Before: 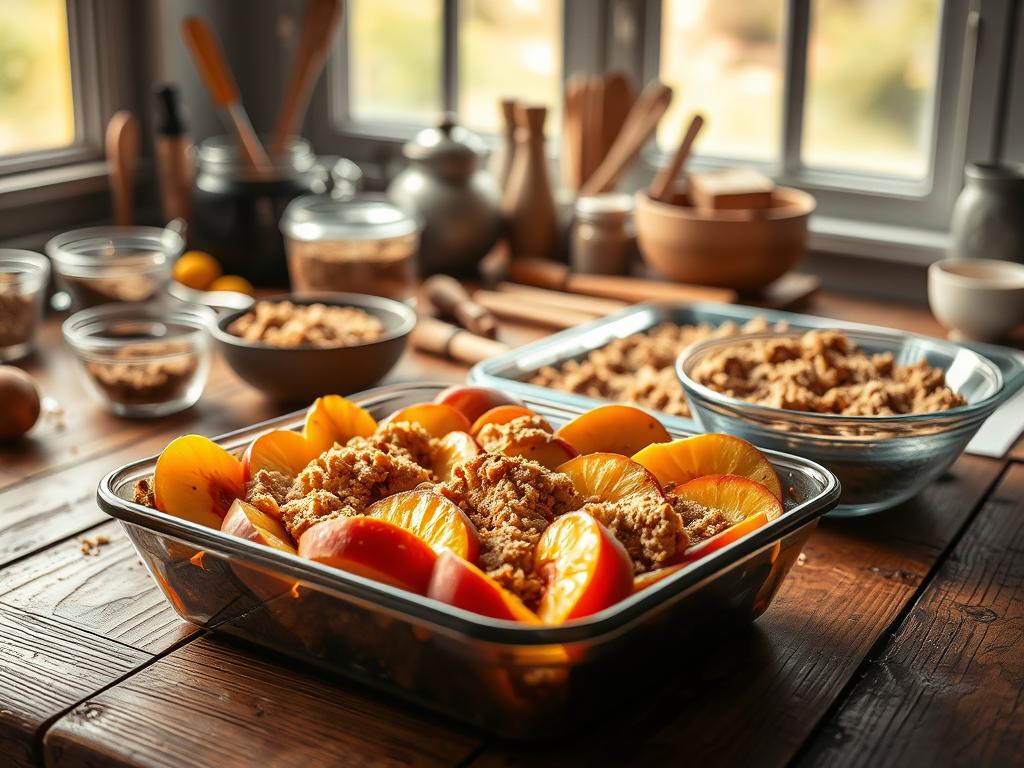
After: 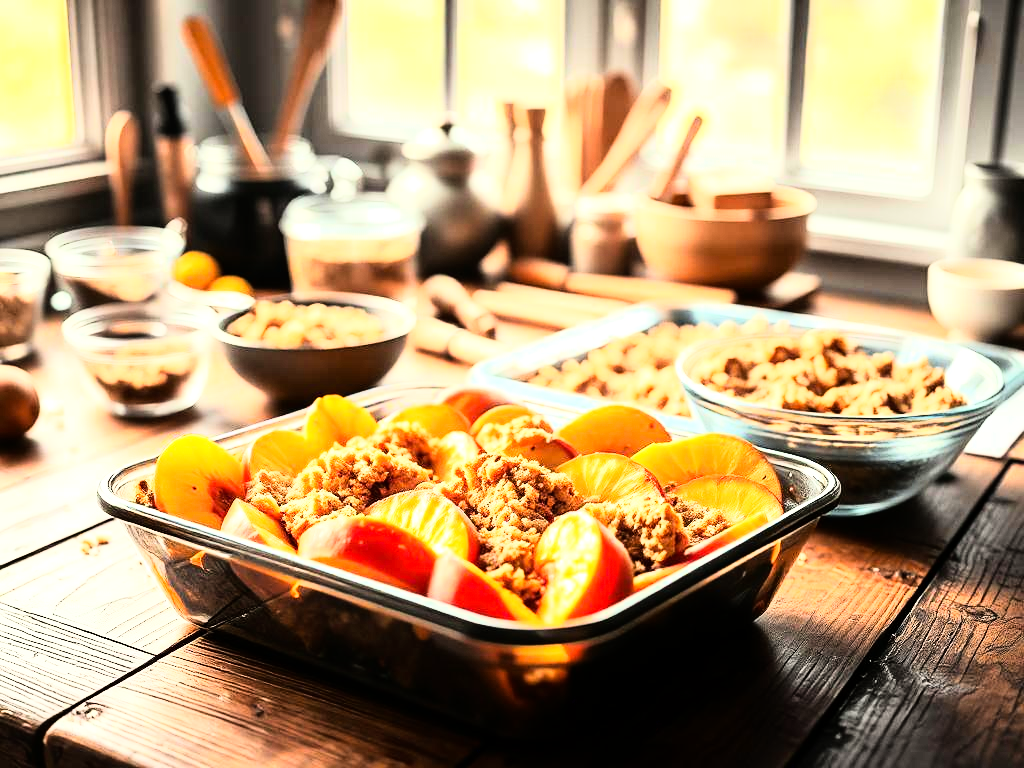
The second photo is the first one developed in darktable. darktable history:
rgb curve: curves: ch0 [(0, 0) (0.21, 0.15) (0.24, 0.21) (0.5, 0.75) (0.75, 0.96) (0.89, 0.99) (1, 1)]; ch1 [(0, 0.02) (0.21, 0.13) (0.25, 0.2) (0.5, 0.67) (0.75, 0.9) (0.89, 0.97) (1, 1)]; ch2 [(0, 0.02) (0.21, 0.13) (0.25, 0.2) (0.5, 0.67) (0.75, 0.9) (0.89, 0.97) (1, 1)], compensate middle gray true
exposure: black level correction 0.001, exposure 0.955 EV, compensate exposure bias true, compensate highlight preservation false
